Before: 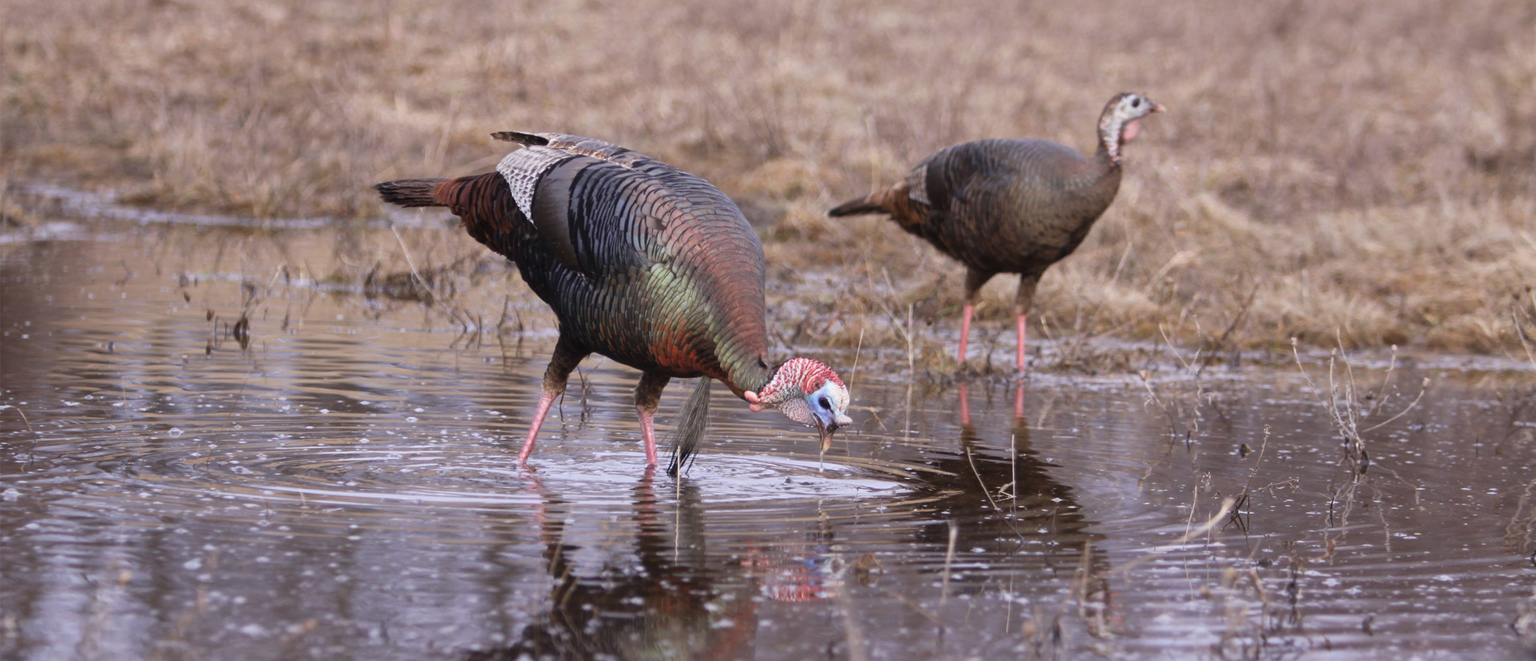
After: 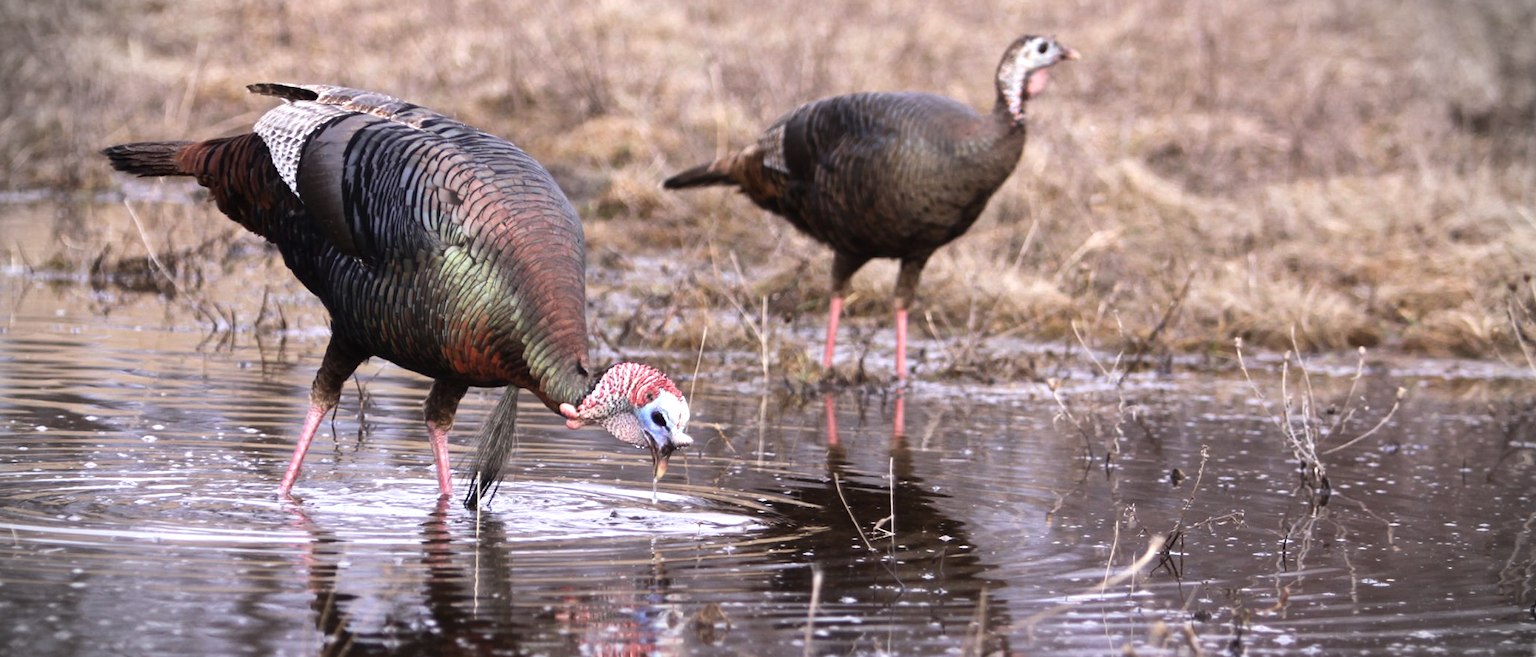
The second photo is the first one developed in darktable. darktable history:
tone equalizer: -8 EV -0.711 EV, -7 EV -0.681 EV, -6 EV -0.567 EV, -5 EV -0.392 EV, -3 EV 0.367 EV, -2 EV 0.6 EV, -1 EV 0.696 EV, +0 EV 0.772 EV, edges refinement/feathering 500, mask exposure compensation -1.57 EV, preserve details no
vignetting: fall-off start 90.51%, fall-off radius 38.92%, brightness -0.615, saturation -0.669, width/height ratio 1.215, shape 1.3
crop: left 18.954%, top 9.728%, right 0%, bottom 9.658%
